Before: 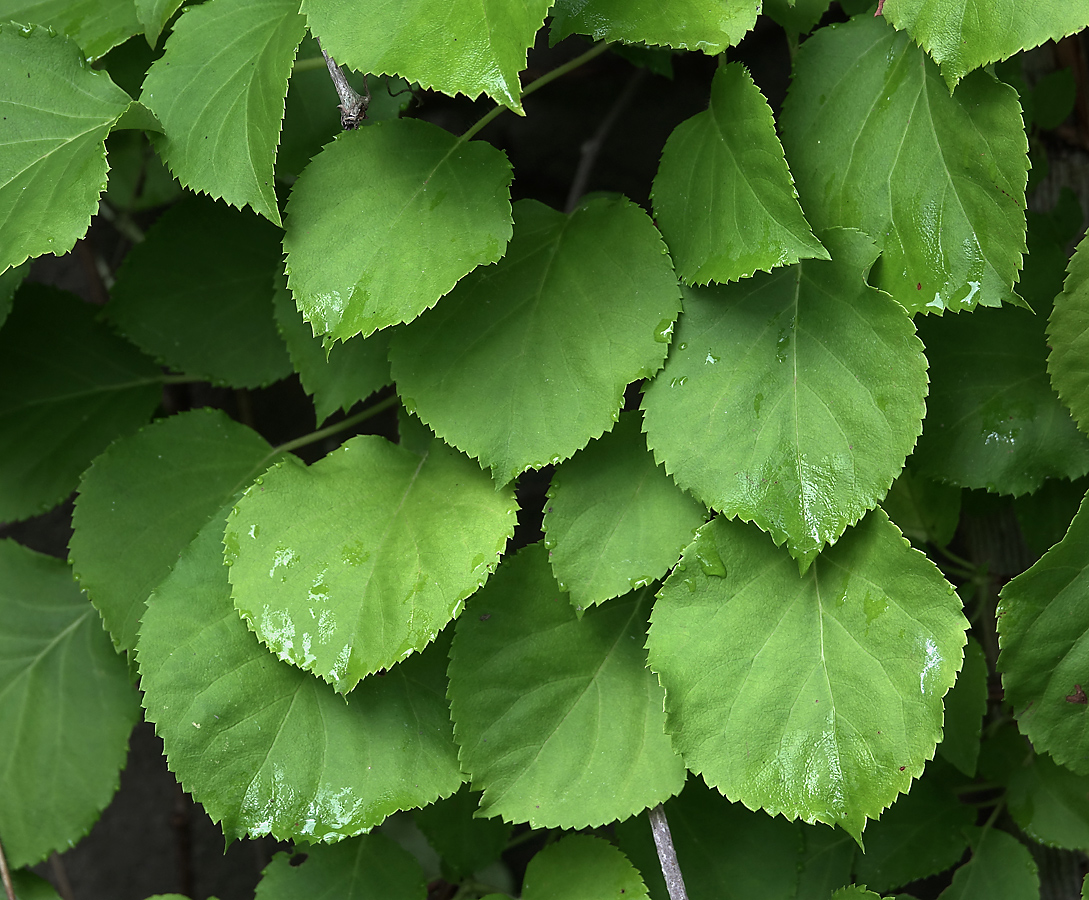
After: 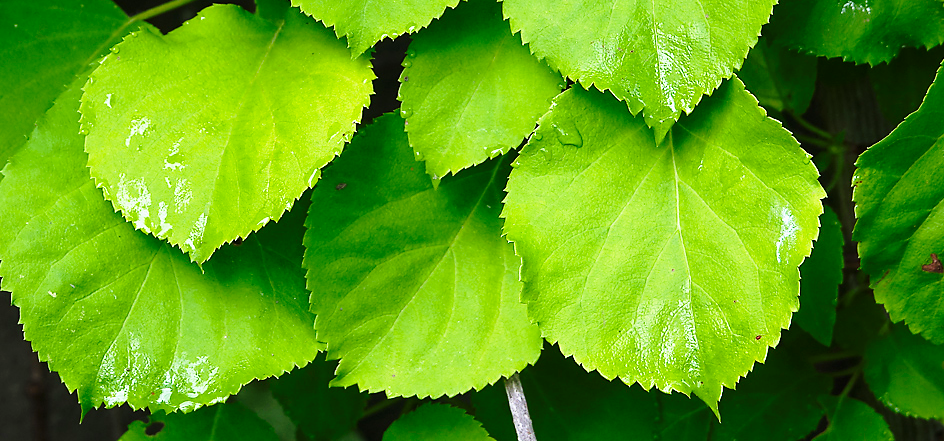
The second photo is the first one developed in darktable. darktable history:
base curve: curves: ch0 [(0, 0) (0.028, 0.03) (0.121, 0.232) (0.46, 0.748) (0.859, 0.968) (1, 1)], preserve colors none
color balance rgb: perceptual saturation grading › global saturation 29.44%, perceptual brilliance grading › global brilliance 2.707%, perceptual brilliance grading › highlights -3.213%, perceptual brilliance grading › shadows 3.779%, global vibrance 20%
crop and rotate: left 13.24%, top 47.959%, bottom 2.947%
